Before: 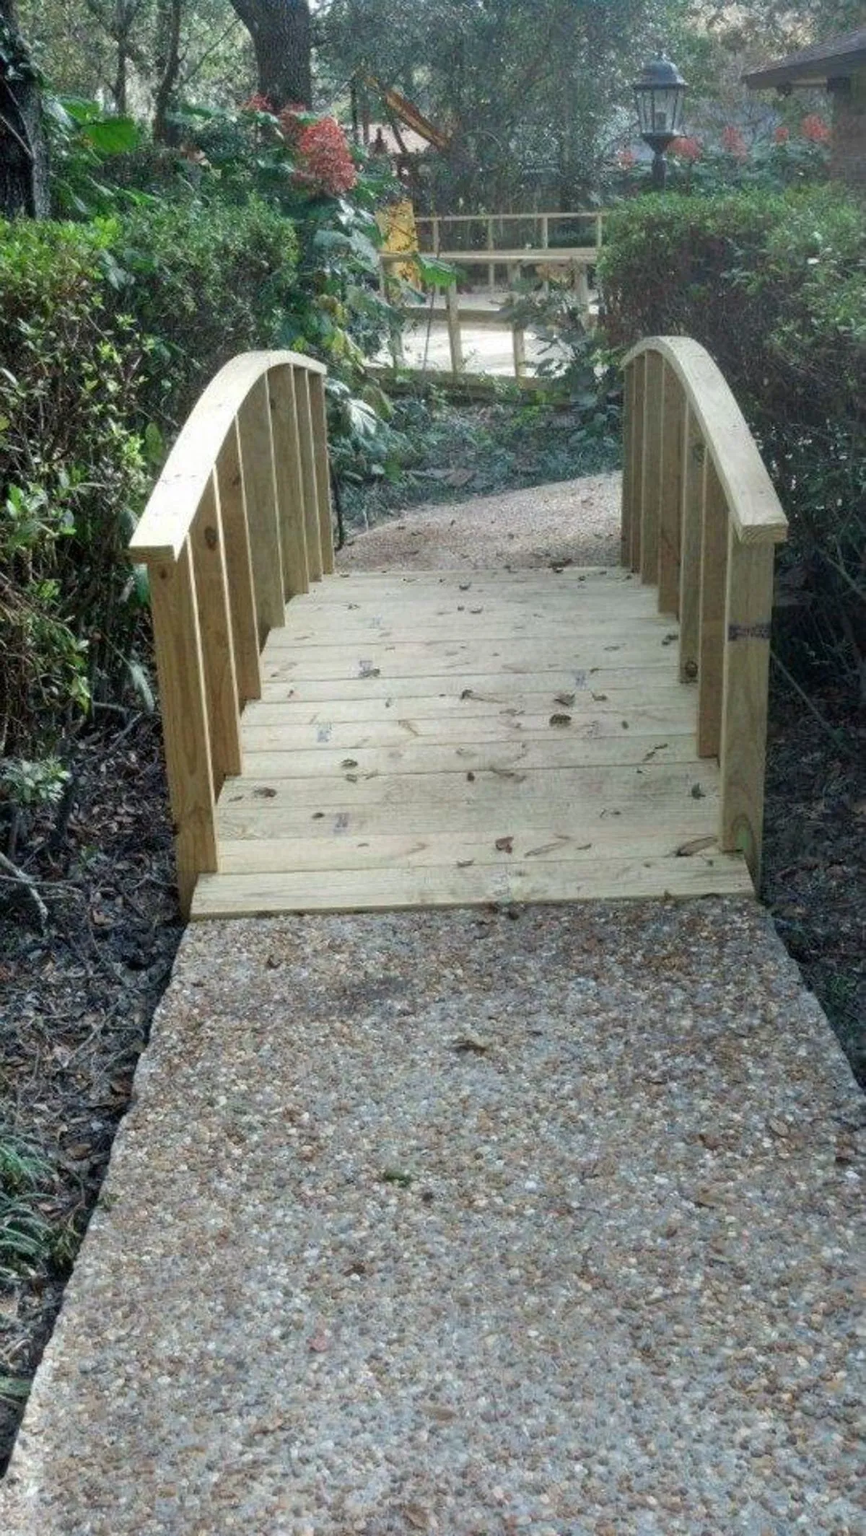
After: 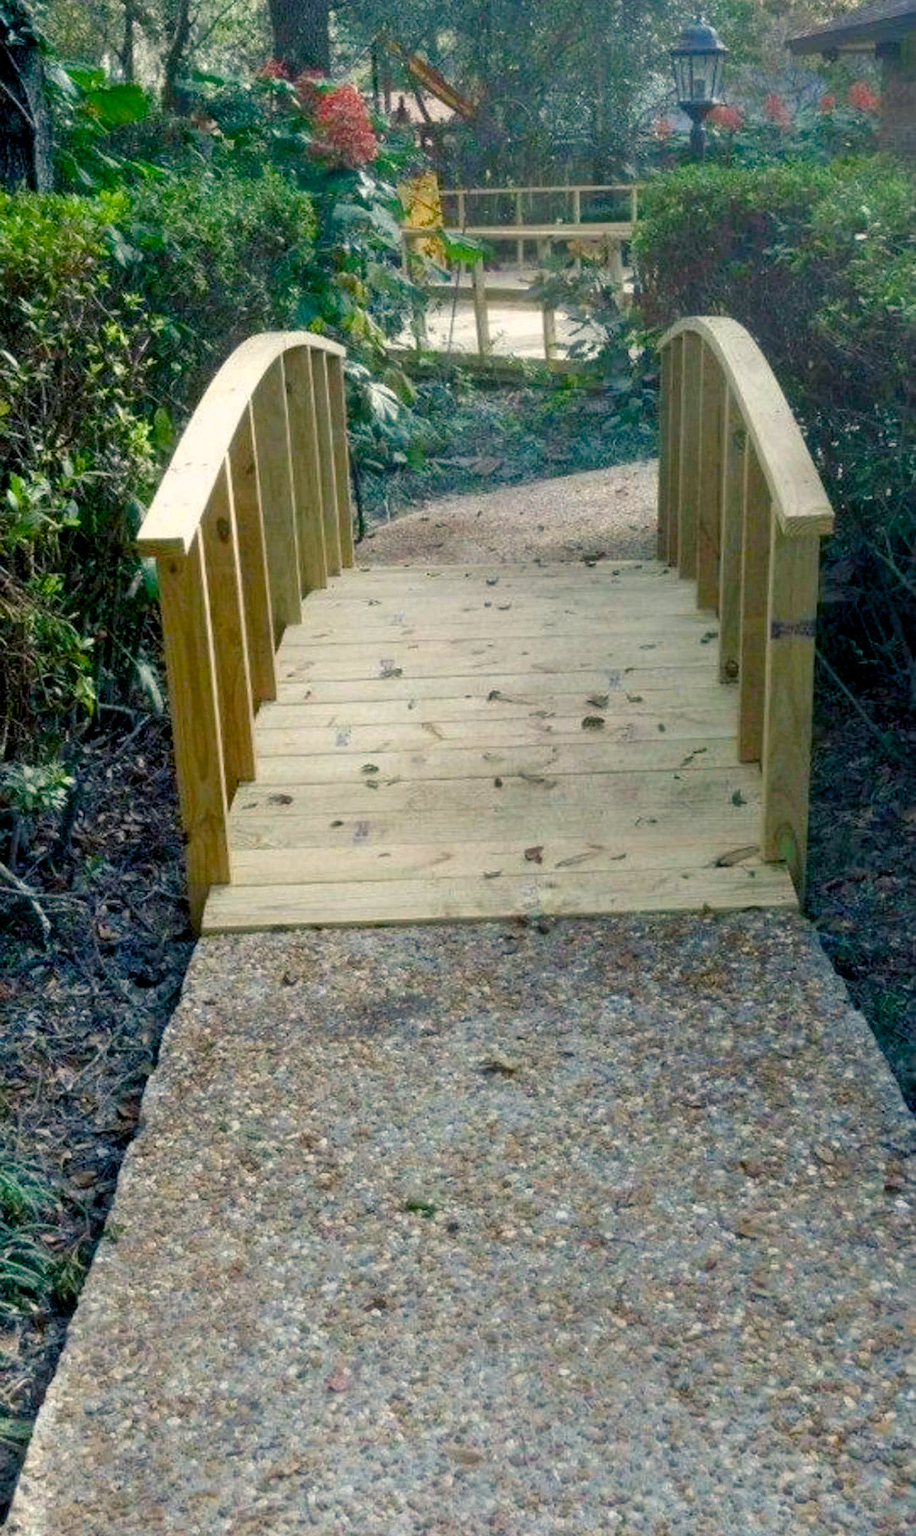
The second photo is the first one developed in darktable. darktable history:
crop and rotate: top 2.479%, bottom 3.018%
color balance rgb: shadows lift › chroma 3%, shadows lift › hue 240.84°, highlights gain › chroma 3%, highlights gain › hue 73.2°, global offset › luminance -0.5%, perceptual saturation grading › global saturation 20%, perceptual saturation grading › highlights -25%, perceptual saturation grading › shadows 50%, global vibrance 25.26%
